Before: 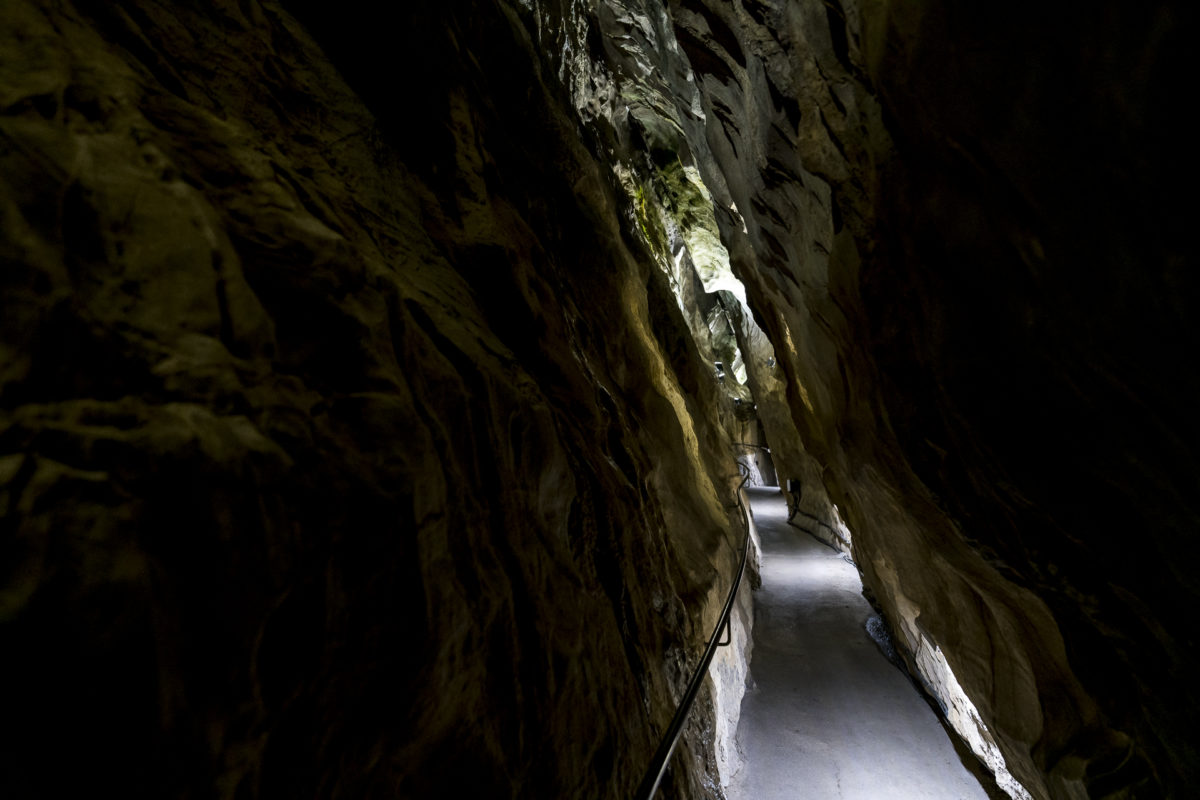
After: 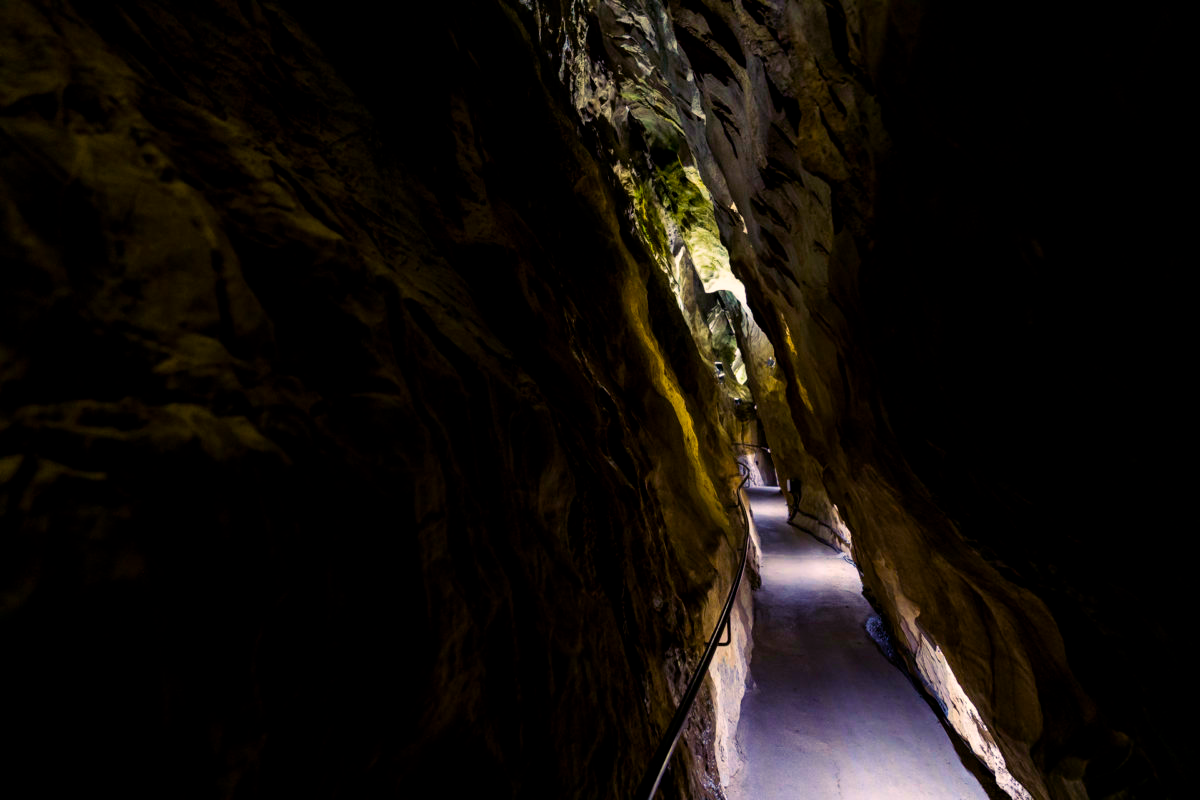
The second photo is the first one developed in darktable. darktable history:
velvia: on, module defaults
color balance rgb: shadows lift › luminance -21.993%, shadows lift › chroma 9.216%, shadows lift › hue 284.12°, power › hue 329°, highlights gain › chroma 2.991%, highlights gain › hue 60.13°, perceptual saturation grading › global saturation 49.36%, global vibrance 20%
